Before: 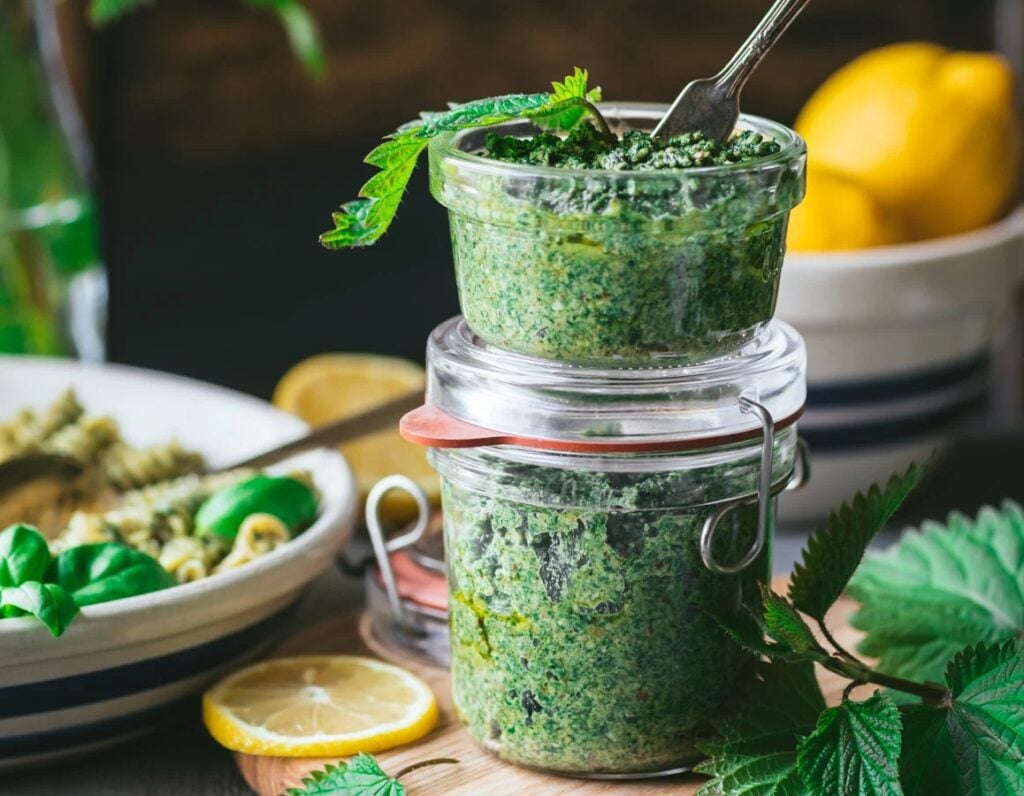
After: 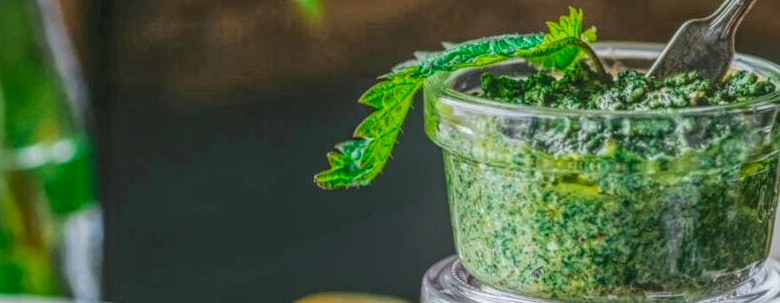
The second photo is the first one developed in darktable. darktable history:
color balance rgb: linear chroma grading › global chroma 6.48%, perceptual saturation grading › global saturation 12.96%, global vibrance 6.02%
crop: left 0.579%, top 7.627%, right 23.167%, bottom 54.275%
shadows and highlights: low approximation 0.01, soften with gaussian
local contrast: highlights 20%, shadows 30%, detail 200%, midtone range 0.2
